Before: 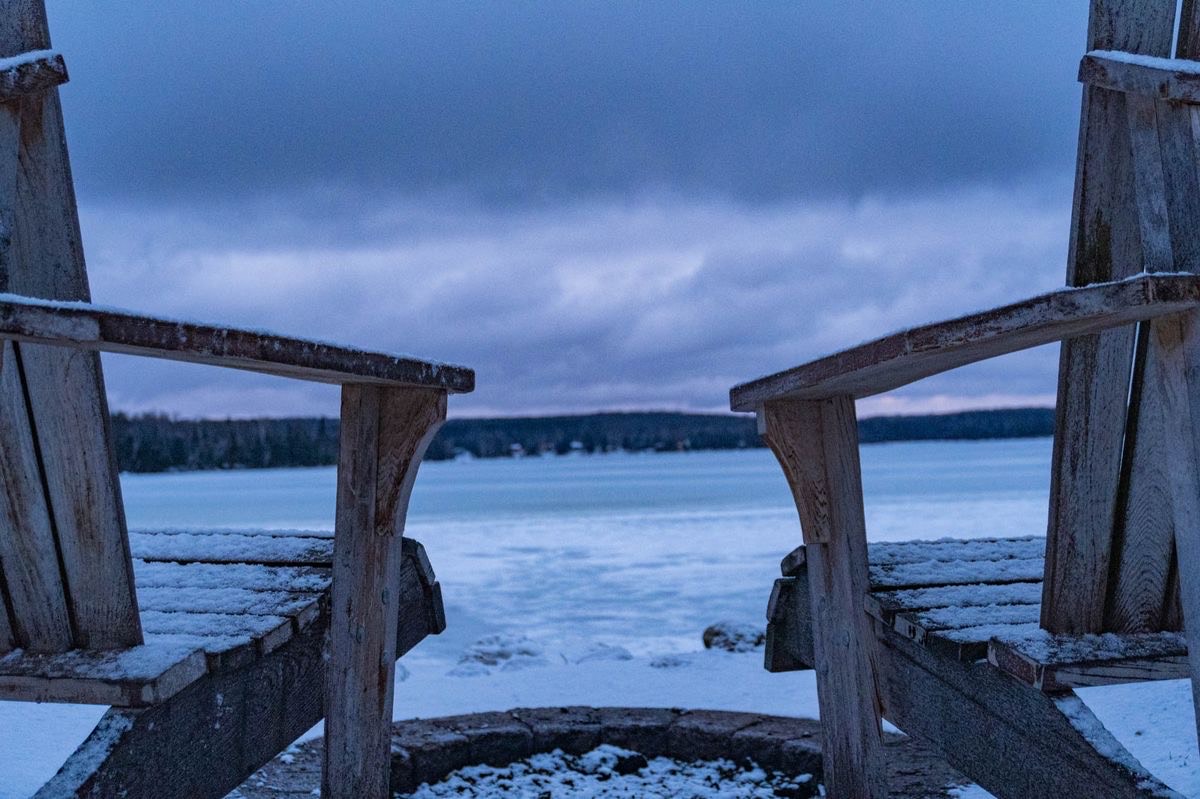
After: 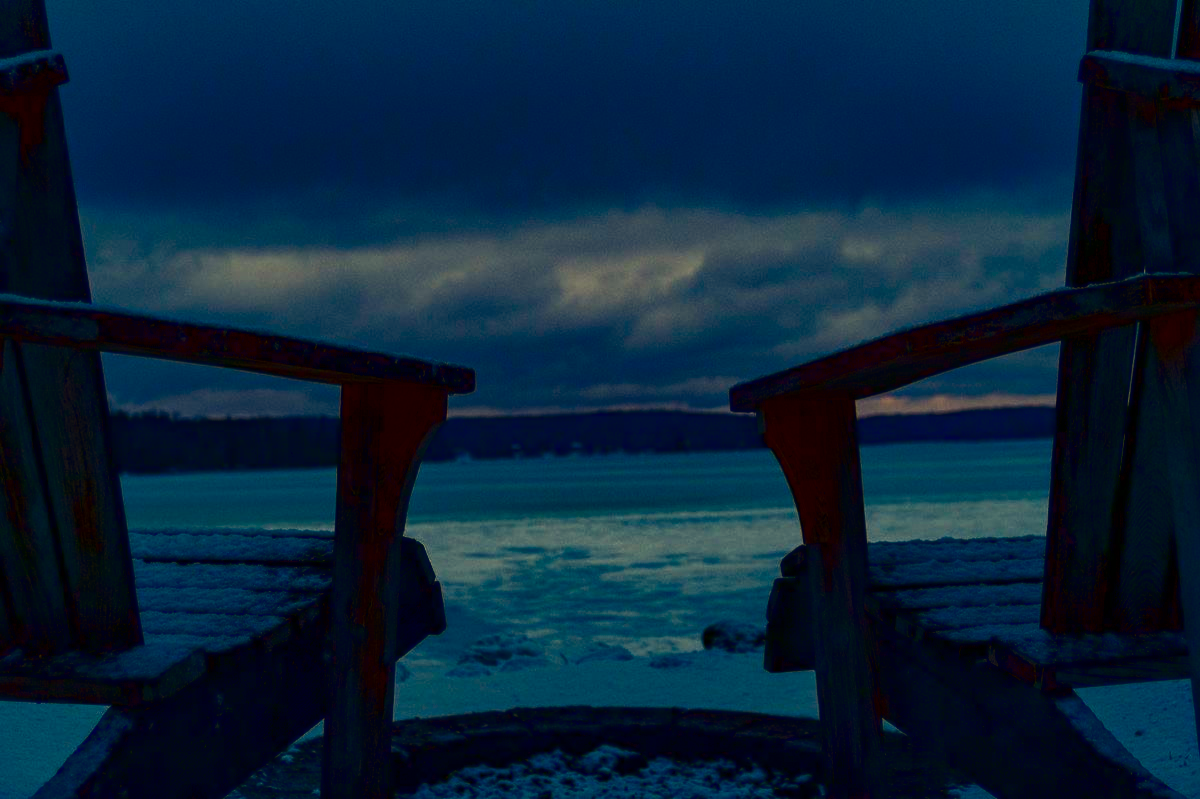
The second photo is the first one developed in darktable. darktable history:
white balance: red 1.08, blue 0.791
contrast brightness saturation: brightness -1, saturation 1
